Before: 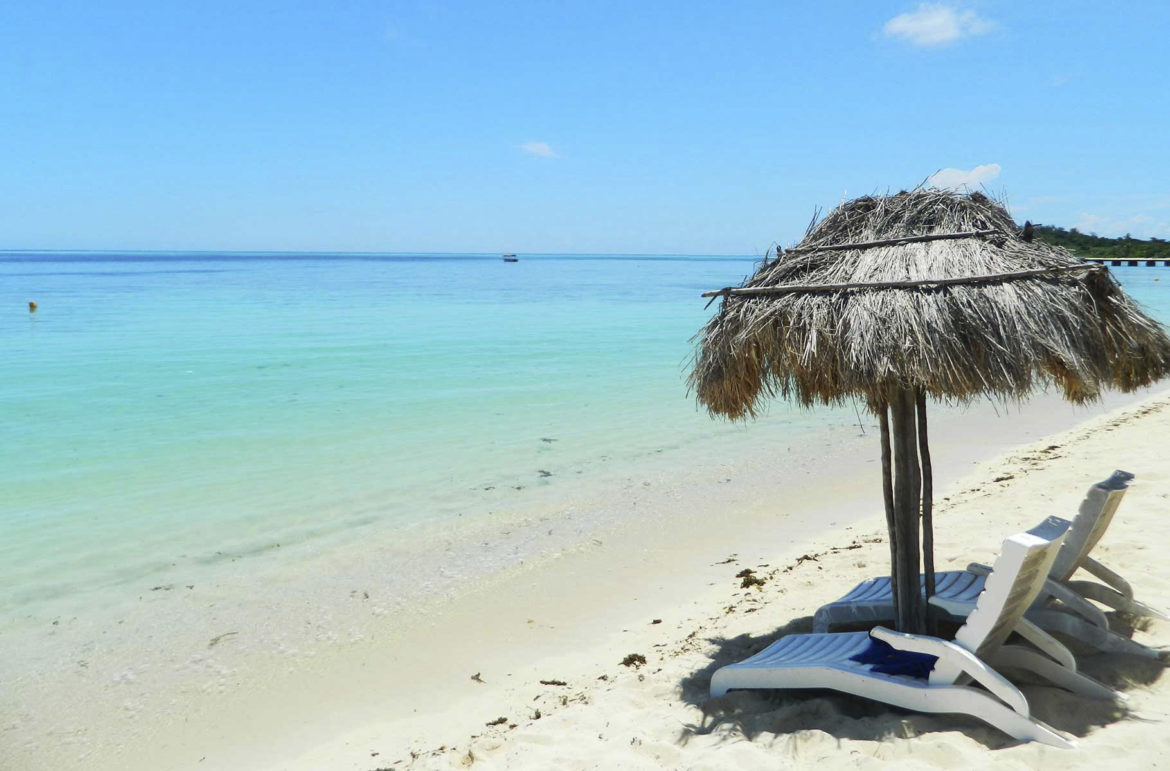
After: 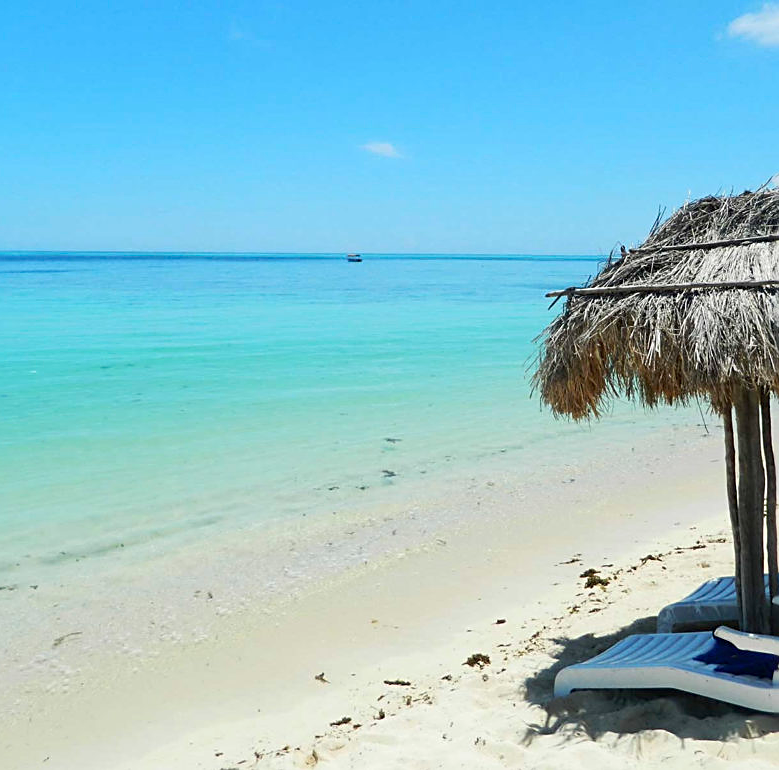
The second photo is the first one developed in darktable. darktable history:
sharpen: on, module defaults
crop and rotate: left 13.365%, right 20.006%
